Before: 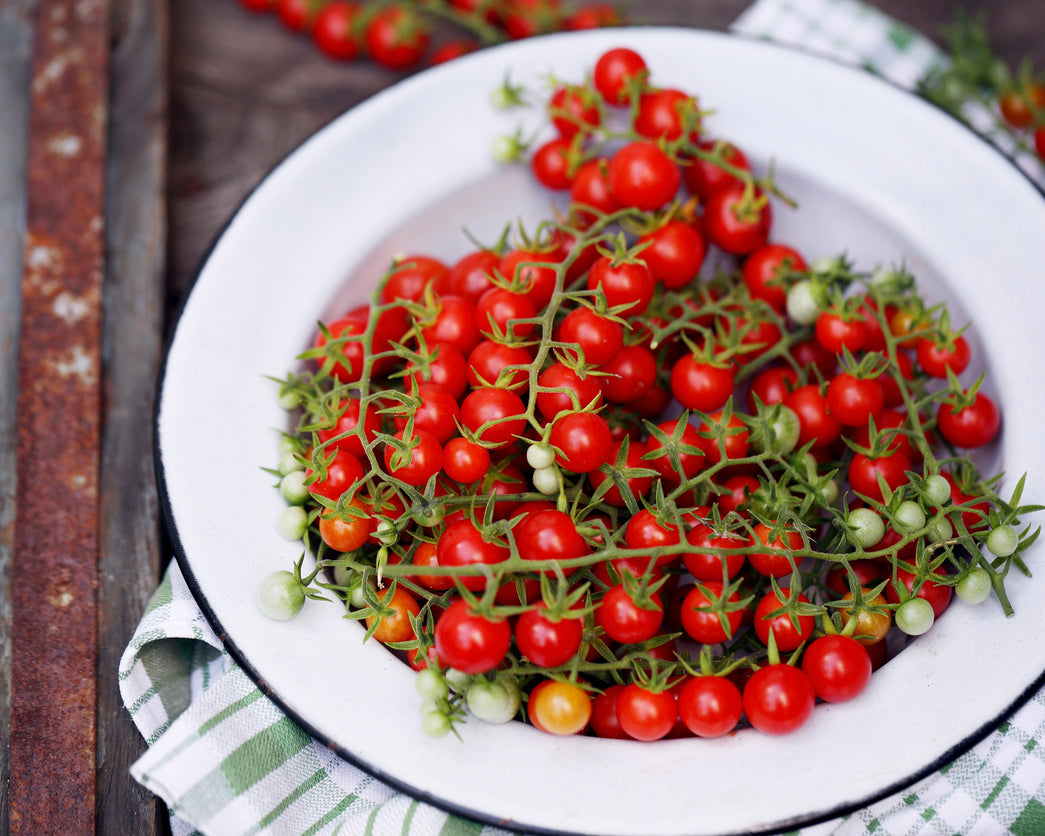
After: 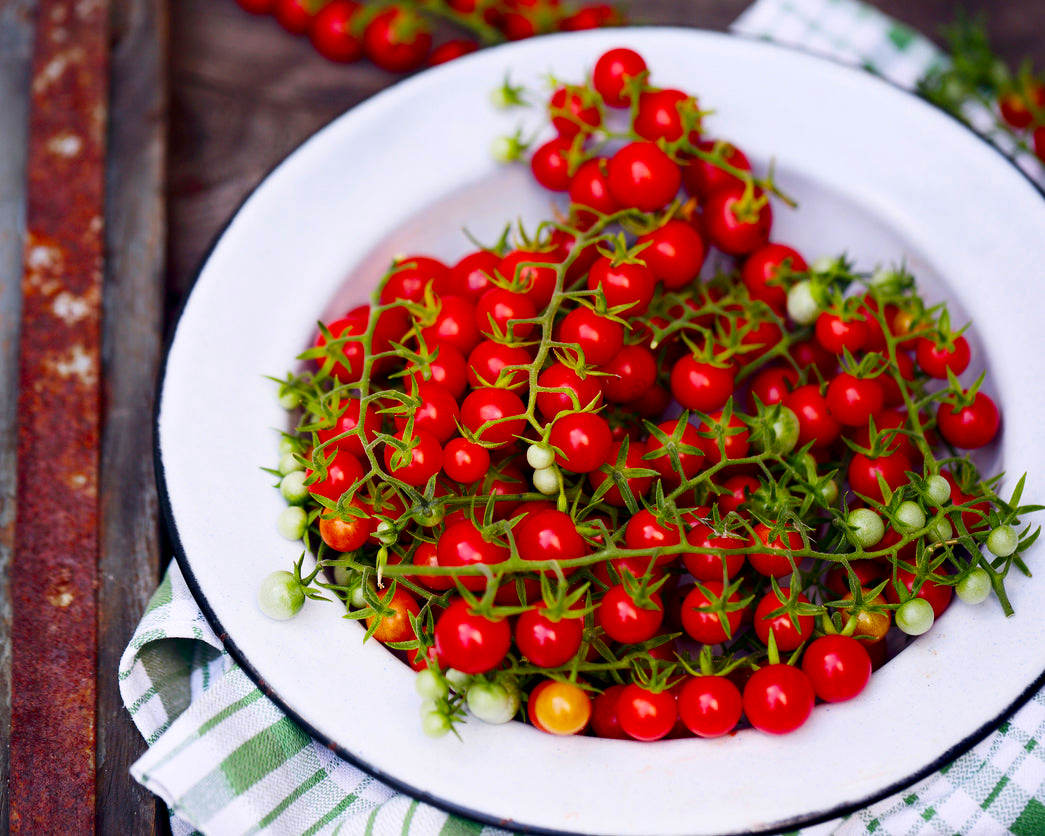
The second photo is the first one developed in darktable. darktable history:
contrast brightness saturation: contrast 0.13, brightness -0.05, saturation 0.16
color balance rgb: perceptual saturation grading › global saturation 30%, global vibrance 10%
